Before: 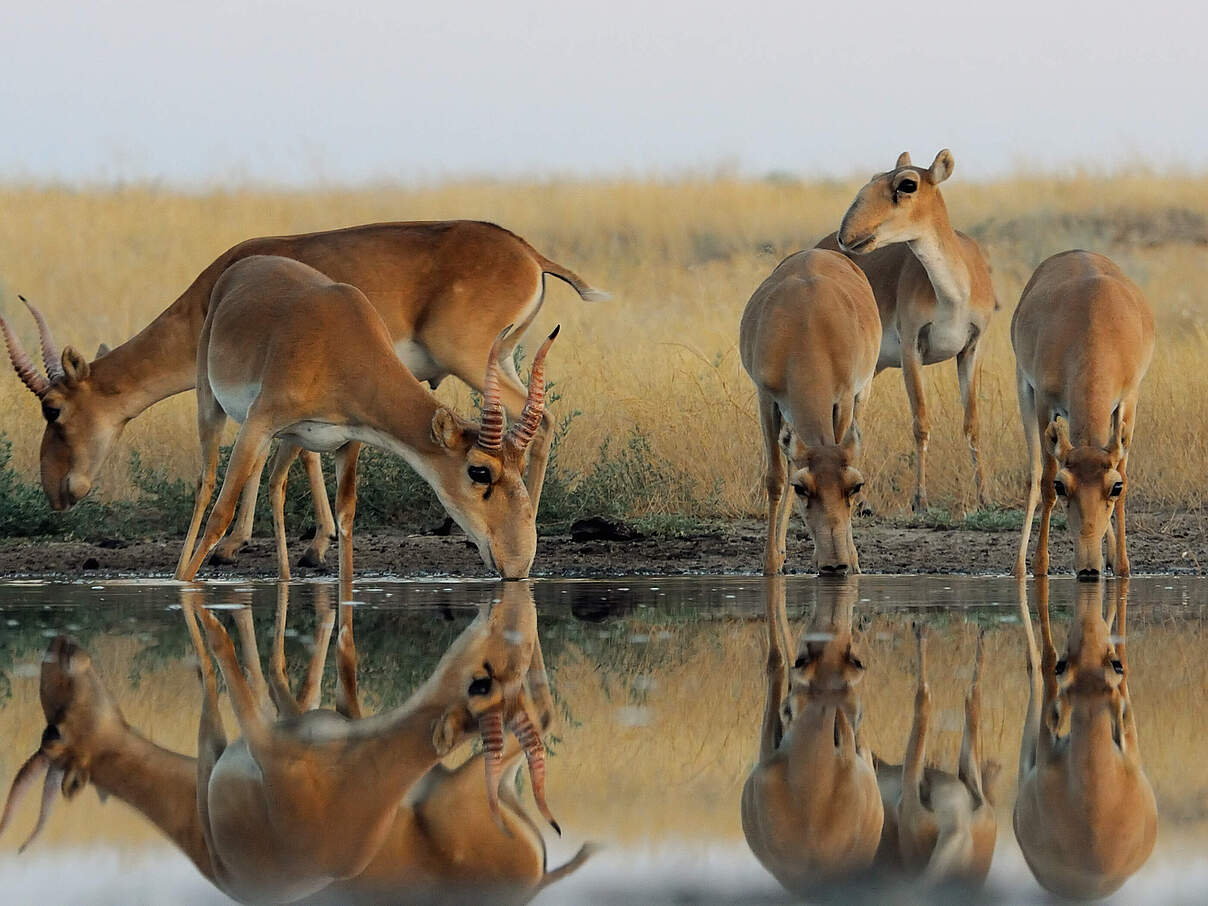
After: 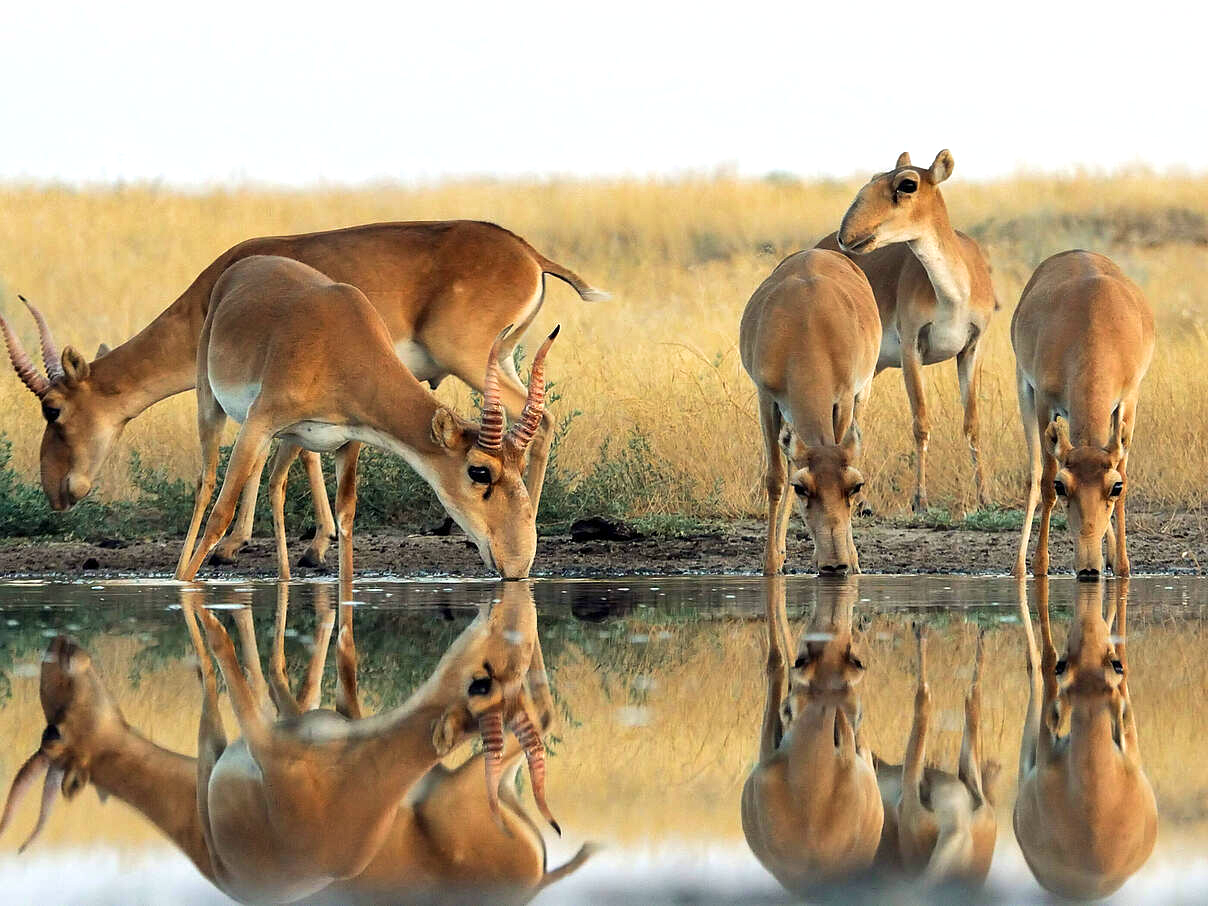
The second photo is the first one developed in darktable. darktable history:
exposure: exposure 0.765 EV, compensate highlight preservation false
velvia: on, module defaults
local contrast: mode bilateral grid, contrast 20, coarseness 50, detail 120%, midtone range 0.2
shadows and highlights: shadows 29.31, highlights -29.33, low approximation 0.01, soften with gaussian
